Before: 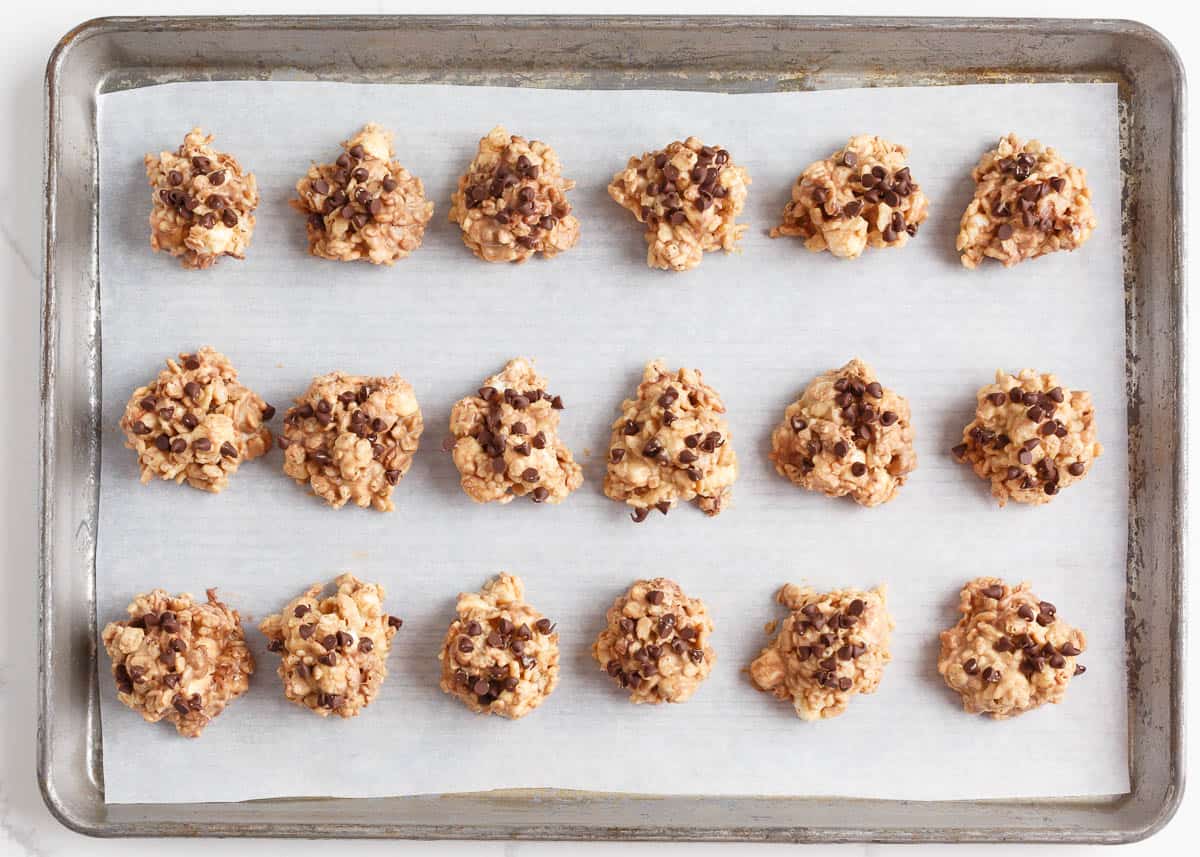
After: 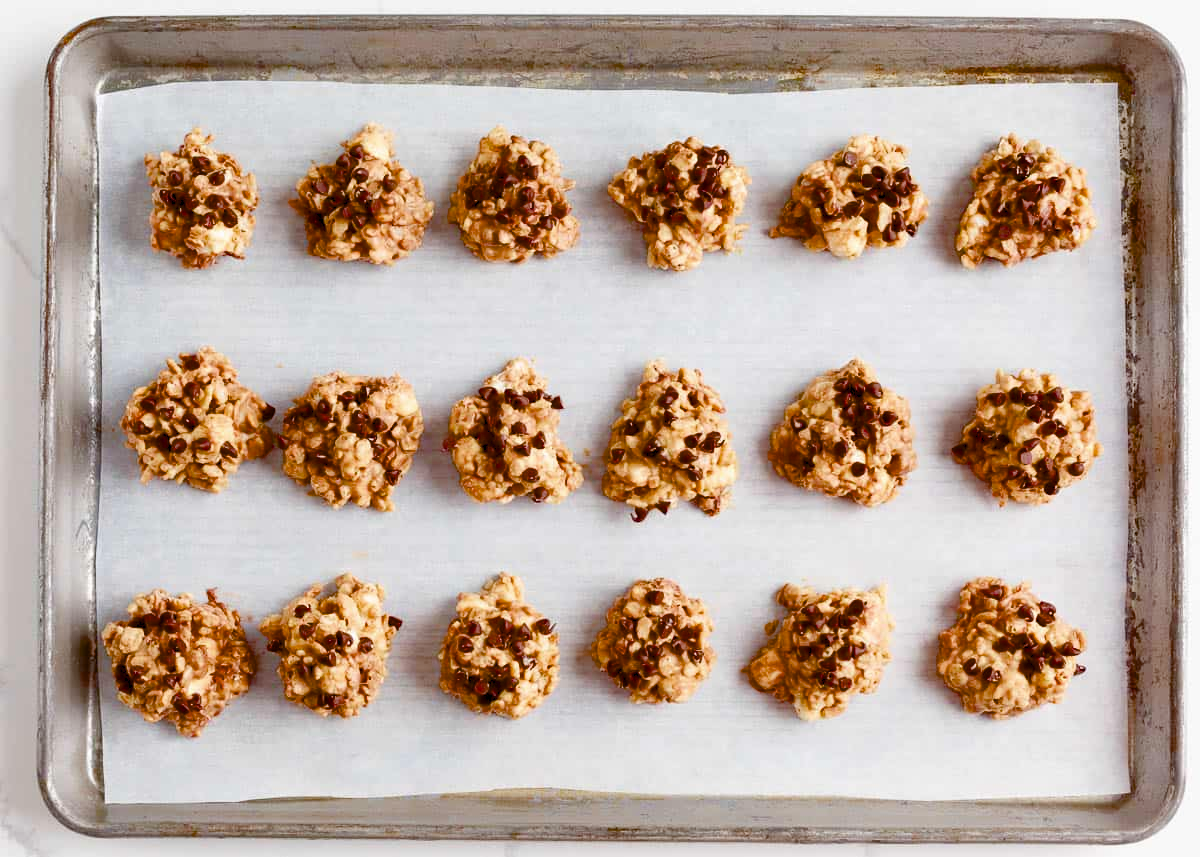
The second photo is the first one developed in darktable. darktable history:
color balance rgb: global offset › luminance -0.857%, perceptual saturation grading › global saturation 34.781%, perceptual saturation grading › highlights -25.104%, perceptual saturation grading › shadows 50.087%, saturation formula JzAzBz (2021)
